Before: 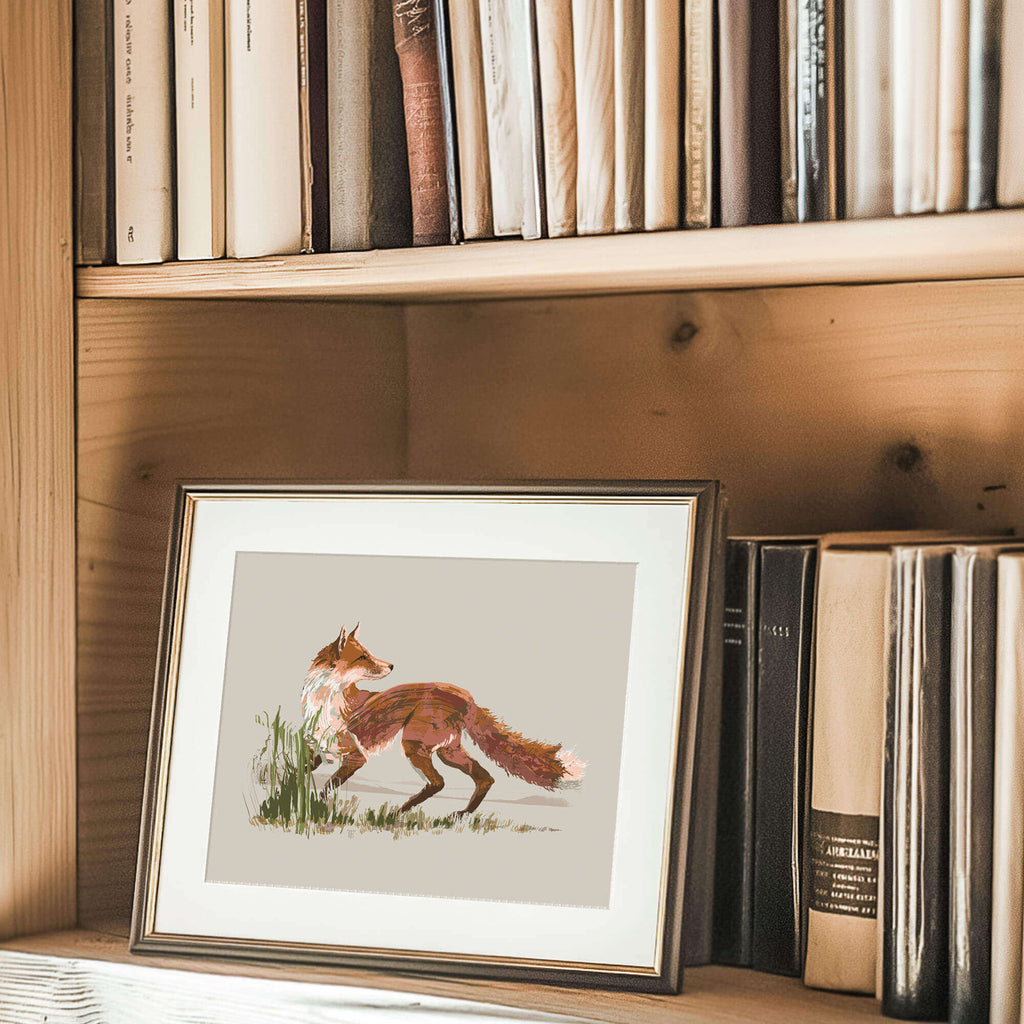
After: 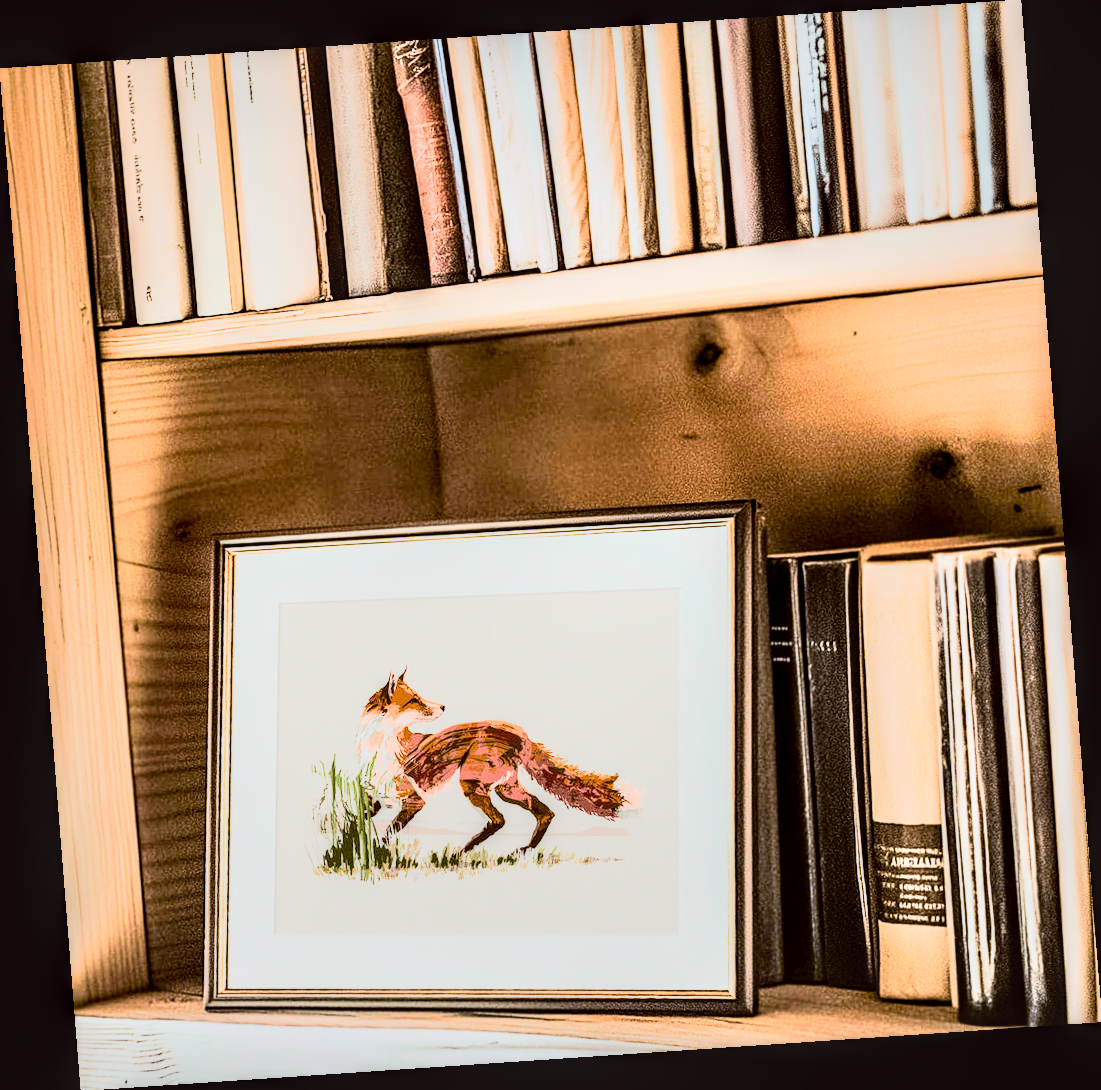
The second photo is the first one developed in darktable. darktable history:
rotate and perspective: rotation -4.2°, shear 0.006, automatic cropping off
rgb curve: curves: ch0 [(0, 0) (0.21, 0.15) (0.24, 0.21) (0.5, 0.75) (0.75, 0.96) (0.89, 0.99) (1, 1)]; ch1 [(0, 0.02) (0.21, 0.13) (0.25, 0.2) (0.5, 0.67) (0.75, 0.9) (0.89, 0.97) (1, 1)]; ch2 [(0, 0.02) (0.21, 0.13) (0.25, 0.2) (0.5, 0.67) (0.75, 0.9) (0.89, 0.97) (1, 1)], compensate middle gray true
local contrast: highlights 20%, detail 150%
tone equalizer: -8 EV -0.417 EV, -7 EV -0.389 EV, -6 EV -0.333 EV, -5 EV -0.222 EV, -3 EV 0.222 EV, -2 EV 0.333 EV, -1 EV 0.389 EV, +0 EV 0.417 EV, edges refinement/feathering 500, mask exposure compensation -1.57 EV, preserve details no
color balance: lift [1, 1.015, 1.004, 0.985], gamma [1, 0.958, 0.971, 1.042], gain [1, 0.956, 0.977, 1.044]
